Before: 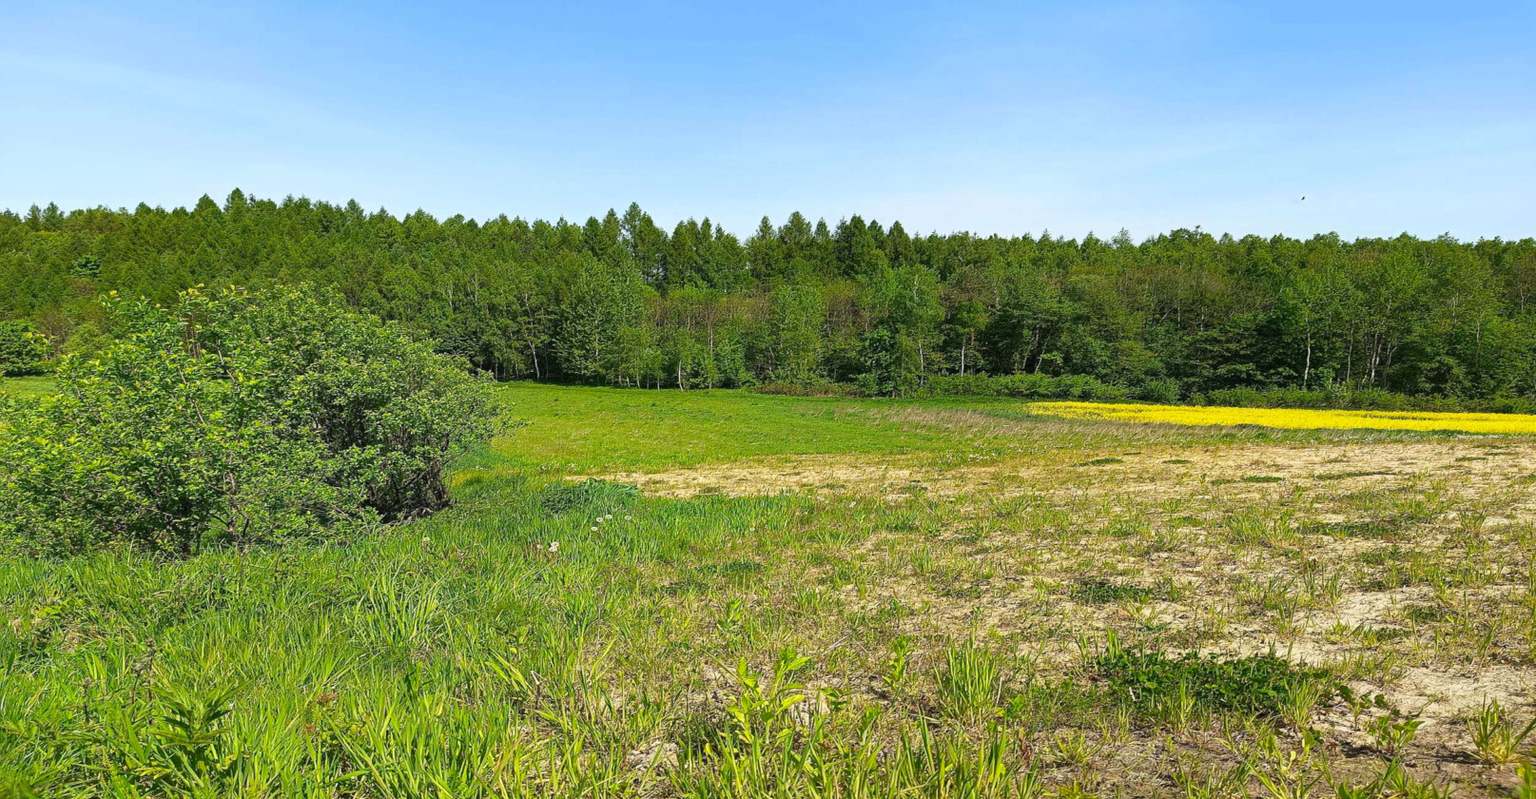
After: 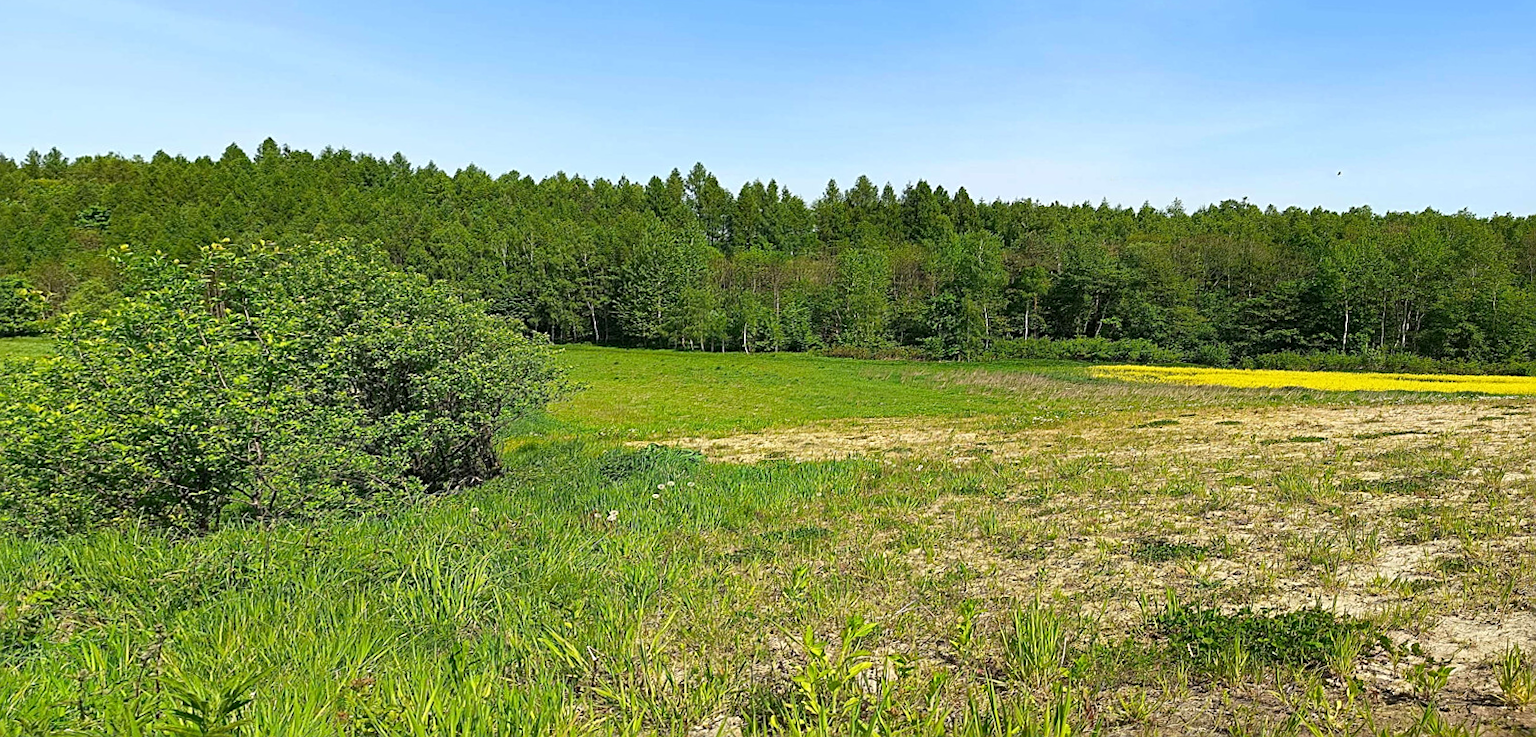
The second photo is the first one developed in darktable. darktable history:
rotate and perspective: rotation -0.013°, lens shift (vertical) -0.027, lens shift (horizontal) 0.178, crop left 0.016, crop right 0.989, crop top 0.082, crop bottom 0.918
exposure: black level correction 0.001, compensate highlight preservation false
sharpen: on, module defaults
